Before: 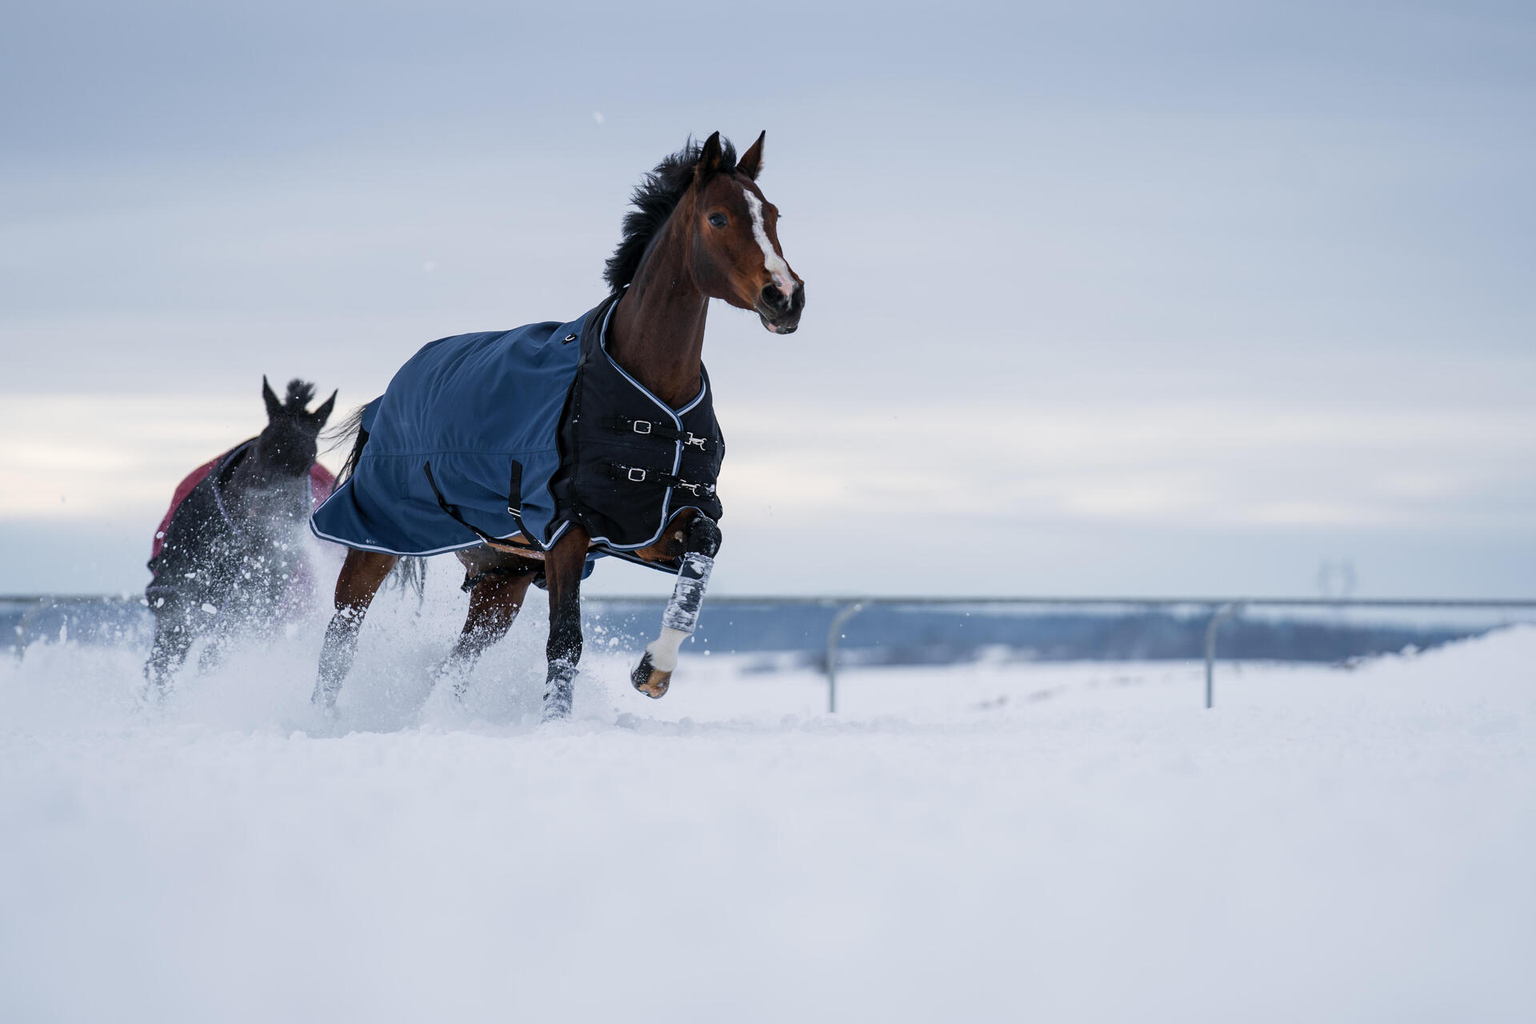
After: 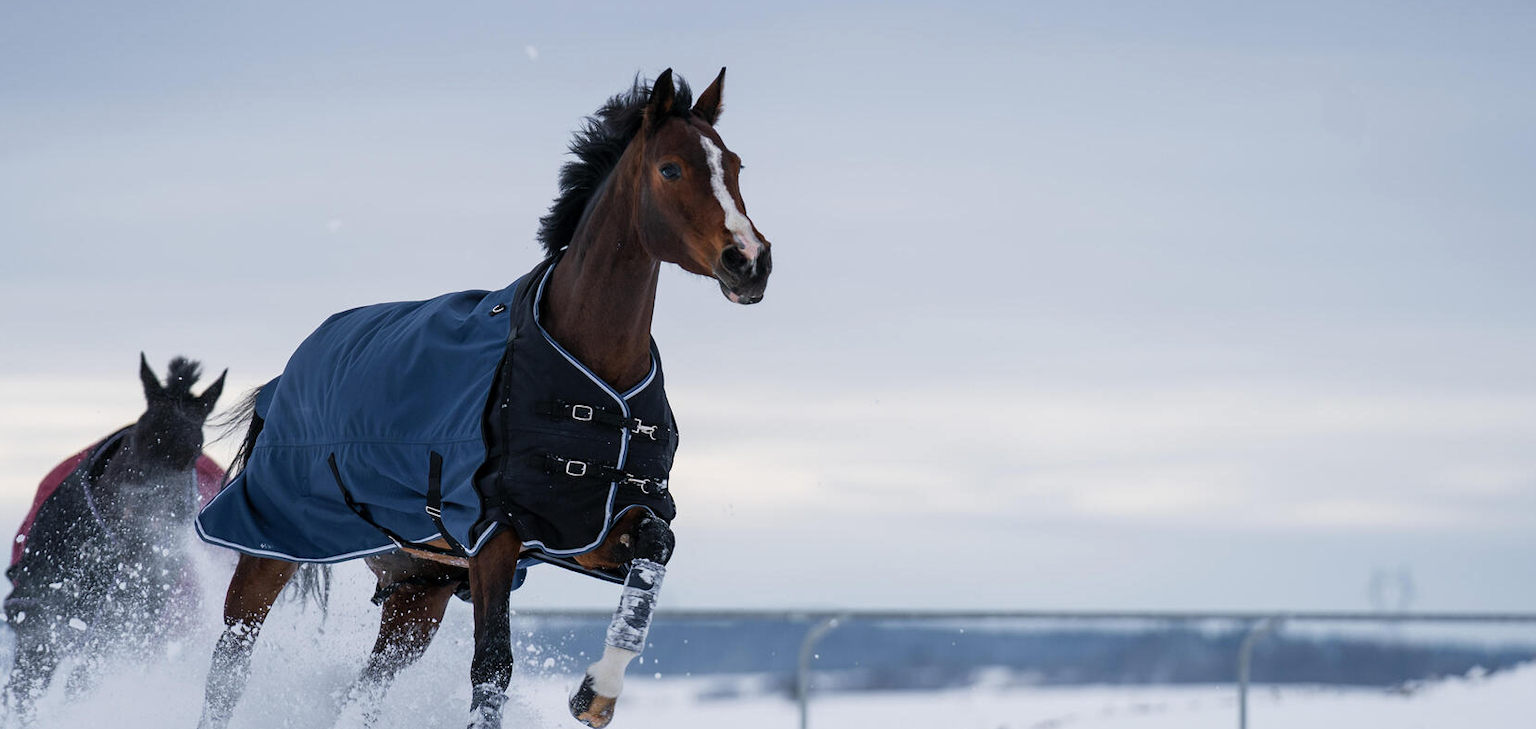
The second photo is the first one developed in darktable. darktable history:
crop and rotate: left 9.285%, top 7.139%, right 4.839%, bottom 31.678%
base curve: curves: ch0 [(0, 0) (0.303, 0.277) (1, 1)]
levels: mode automatic, levels [0, 0.478, 1]
